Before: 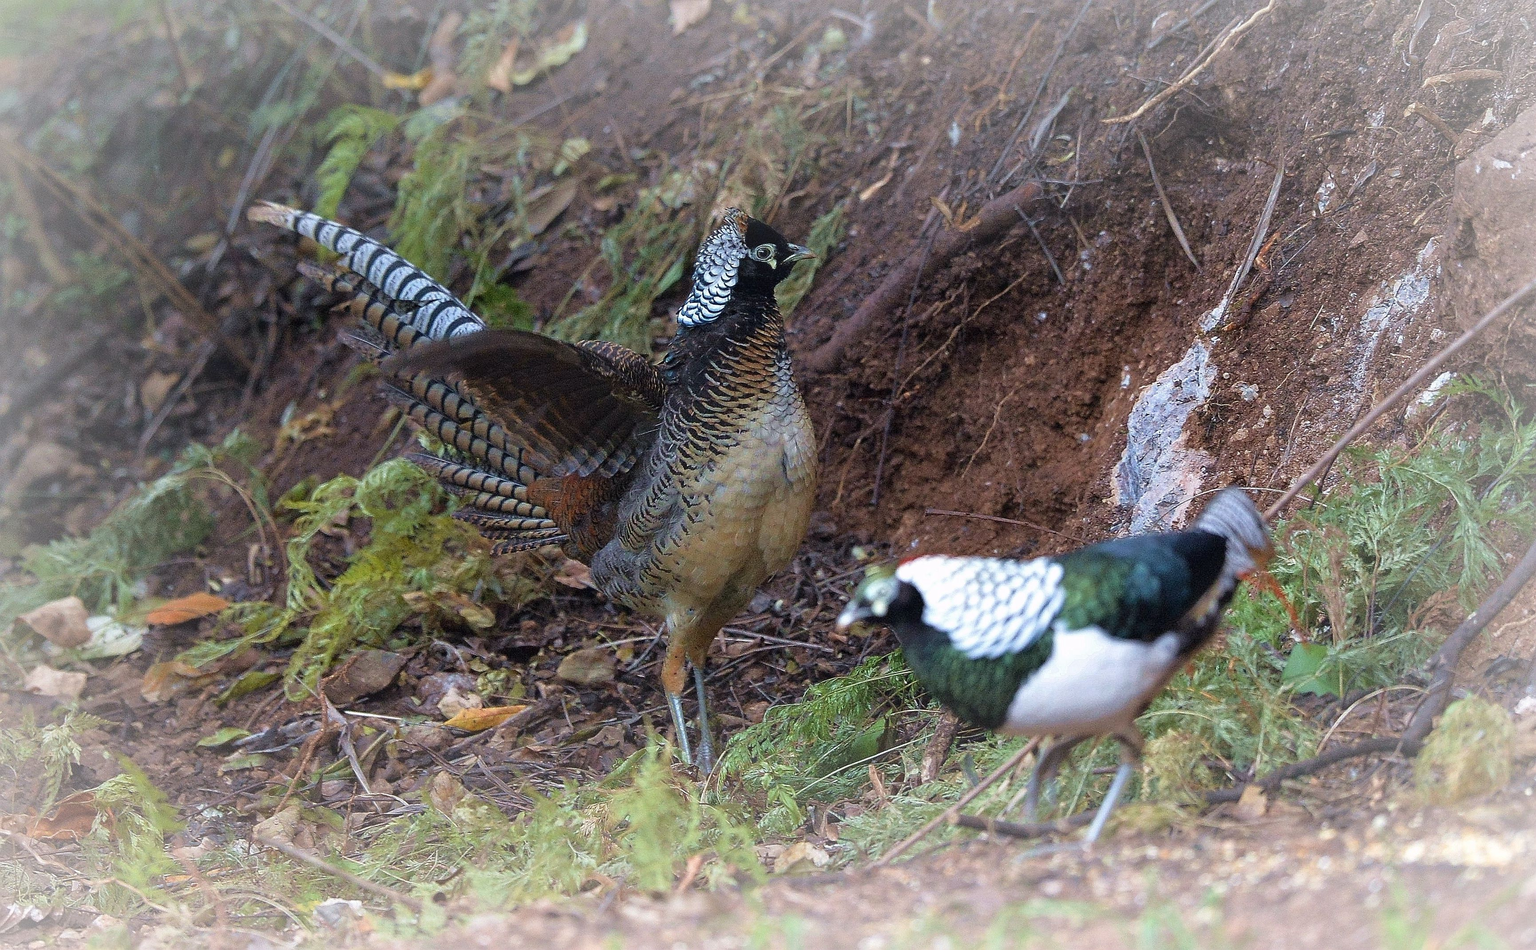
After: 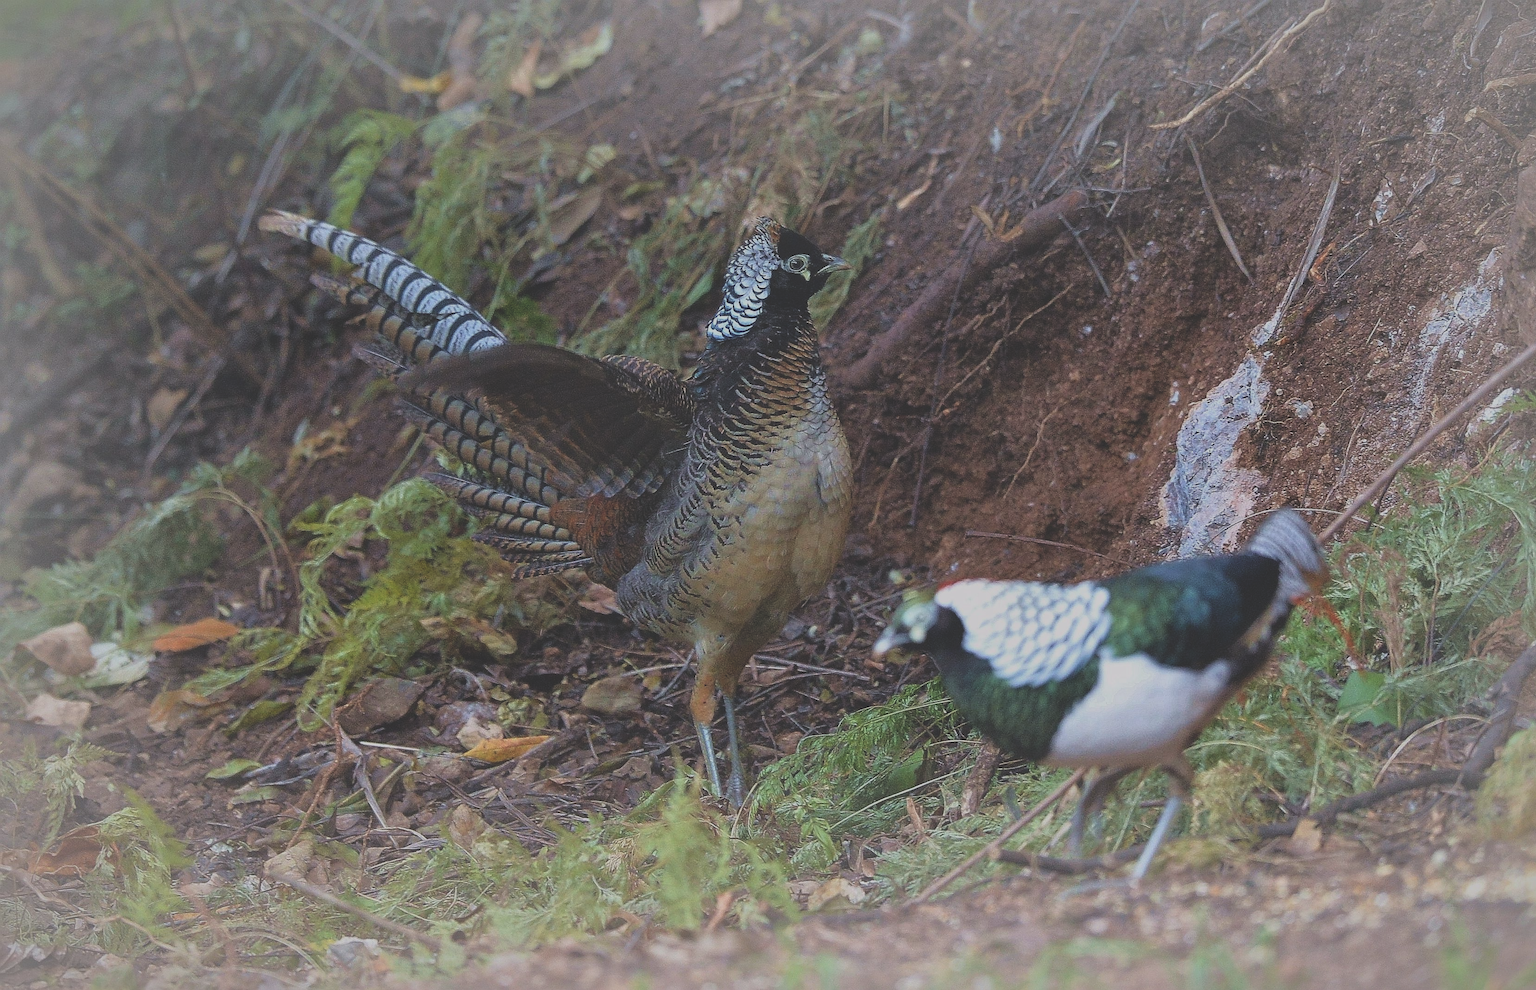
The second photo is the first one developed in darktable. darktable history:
crop: right 4.124%, bottom 0.035%
exposure: black level correction -0.034, exposure -0.496 EV, compensate exposure bias true, compensate highlight preservation false
vignetting: fall-off start 97.71%, fall-off radius 98.76%, saturation -0.02, width/height ratio 1.375
shadows and highlights: shadows 40.13, highlights -59.91
